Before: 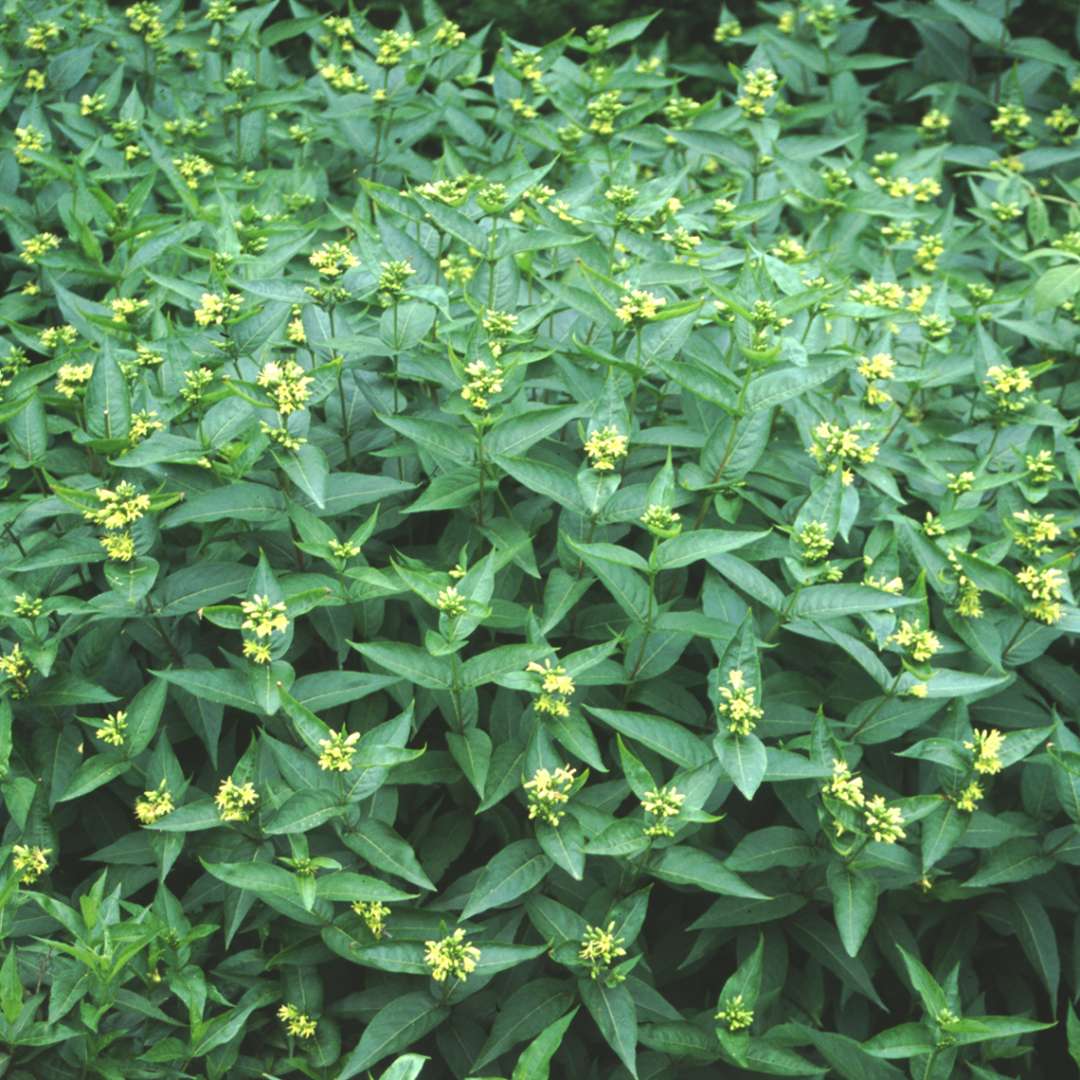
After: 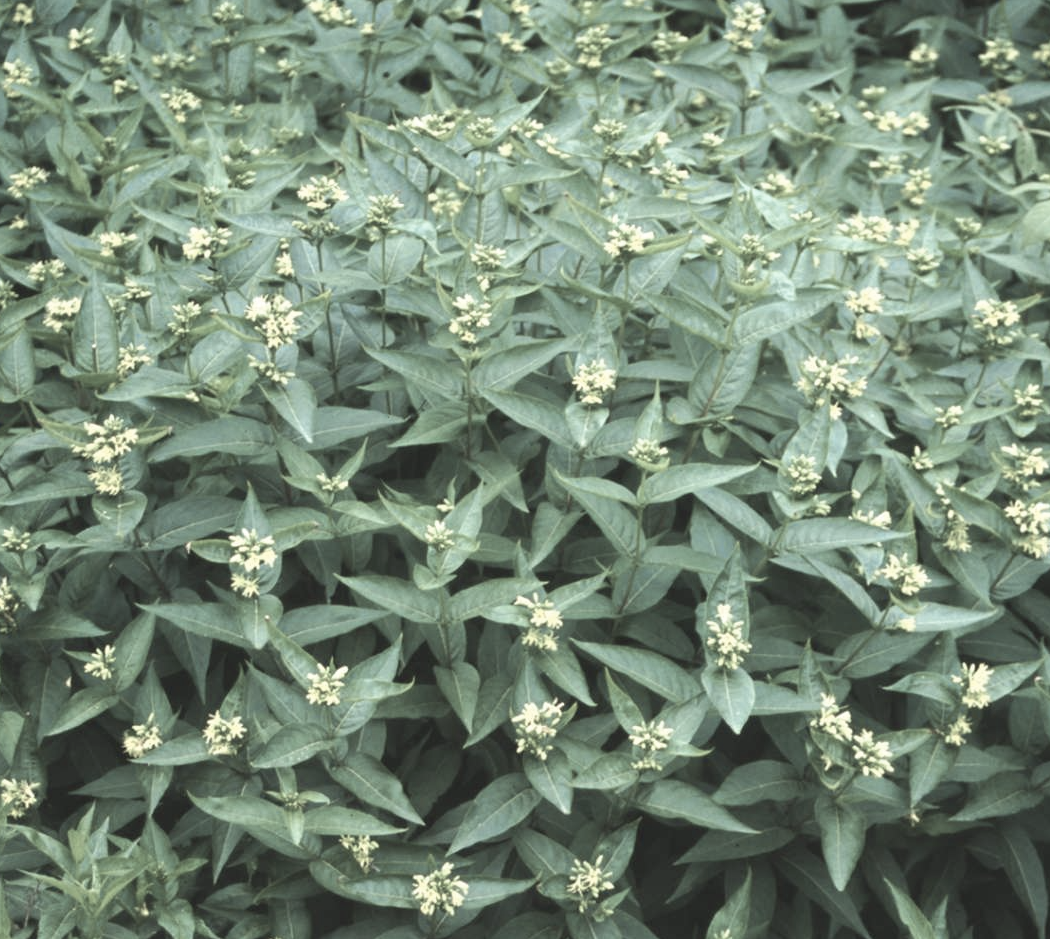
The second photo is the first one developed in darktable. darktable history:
velvia: on, module defaults
tone equalizer: edges refinement/feathering 500, mask exposure compensation -1.57 EV, preserve details no
crop: left 1.159%, top 6.181%, right 1.545%, bottom 6.803%
color zones: curves: ch1 [(0.238, 0.163) (0.476, 0.2) (0.733, 0.322) (0.848, 0.134)]
